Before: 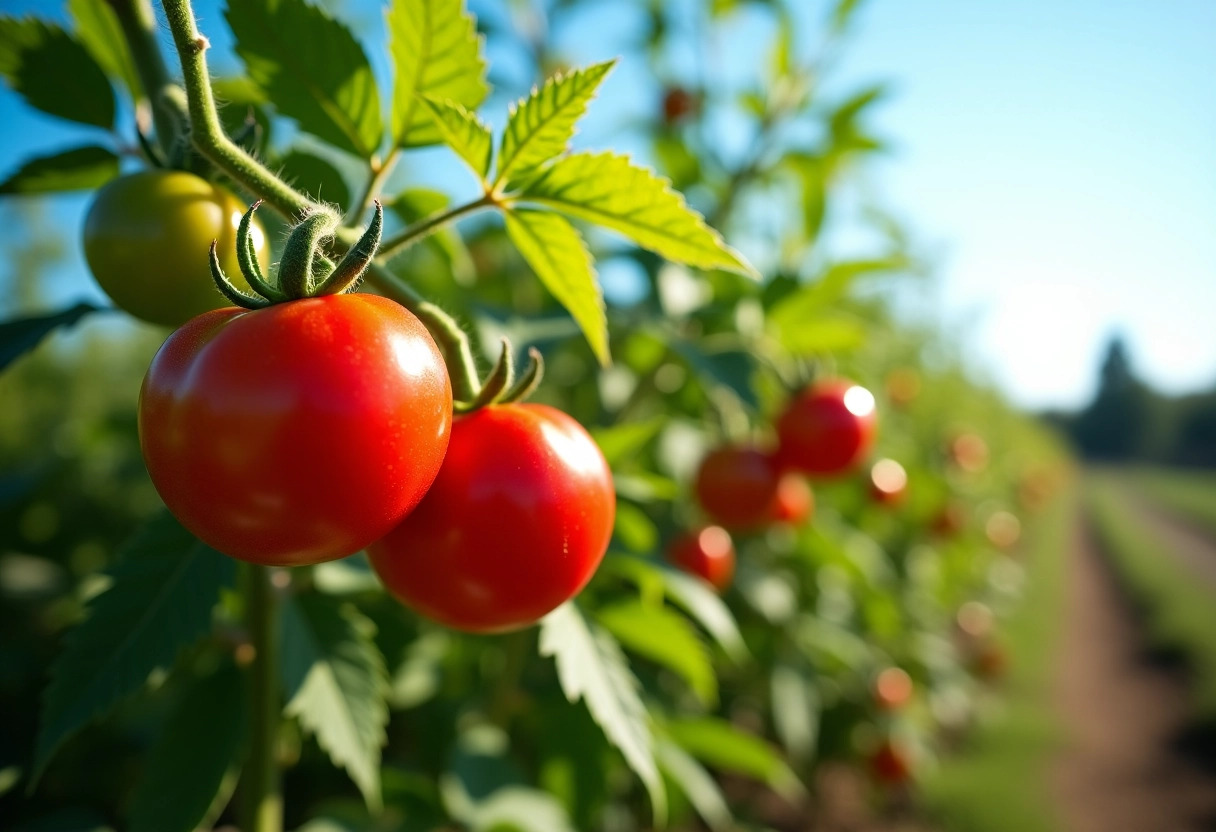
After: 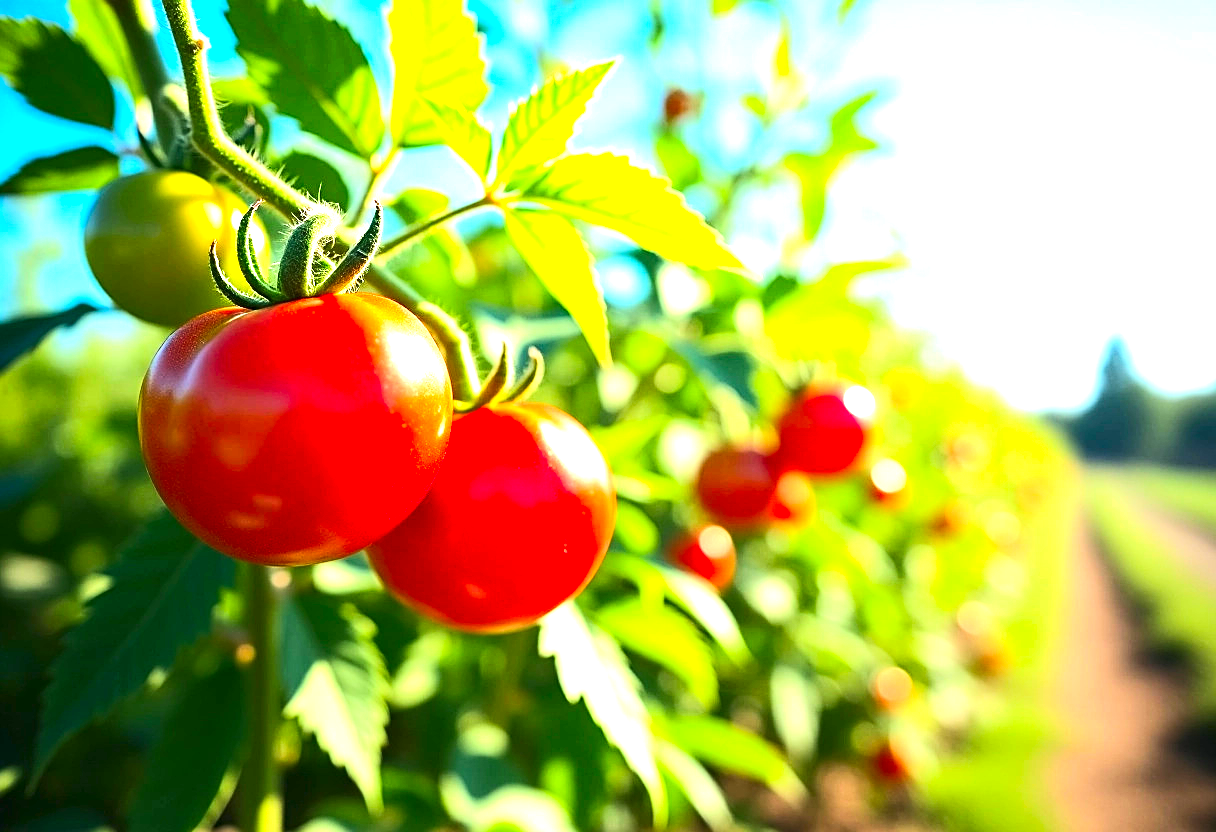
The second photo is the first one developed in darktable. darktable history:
exposure: black level correction 0, exposure 1.464 EV, compensate highlight preservation false
sharpen: on, module defaults
contrast brightness saturation: contrast 0.09, saturation 0.267
tone equalizer: -8 EV 0.006 EV, -7 EV -0.033 EV, -6 EV 0.046 EV, -5 EV 0.046 EV, -4 EV 0.274 EV, -3 EV 0.629 EV, -2 EV 0.59 EV, -1 EV 0.206 EV, +0 EV 0.033 EV, edges refinement/feathering 500, mask exposure compensation -1.57 EV, preserve details no
